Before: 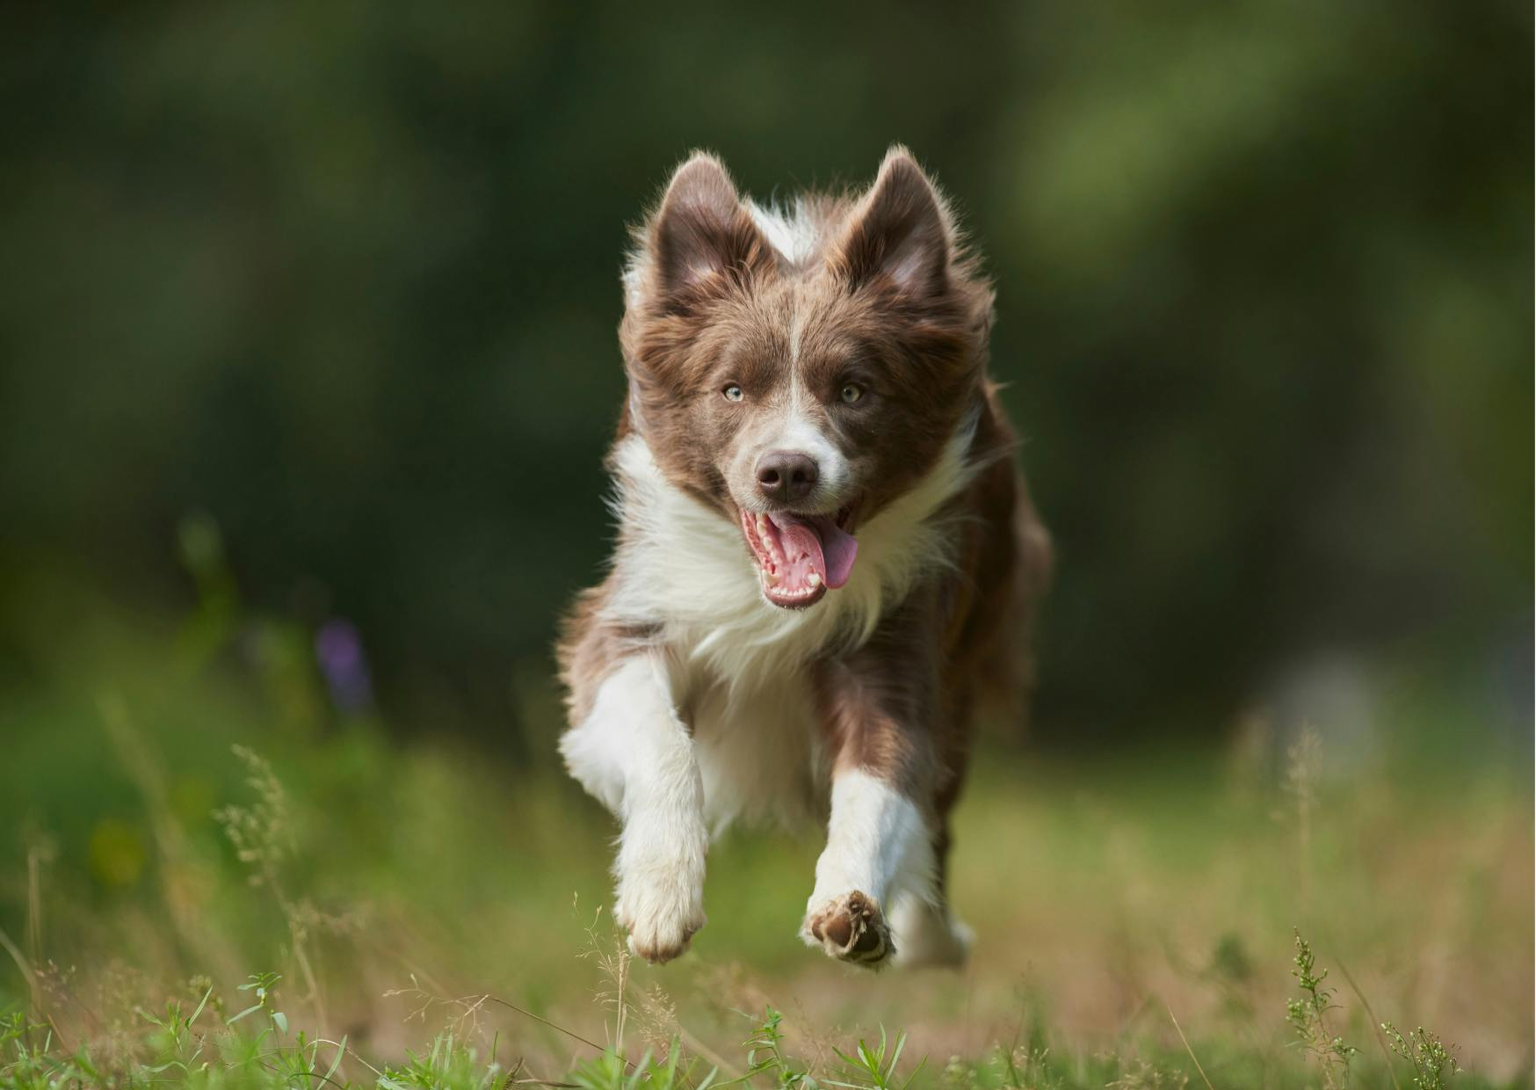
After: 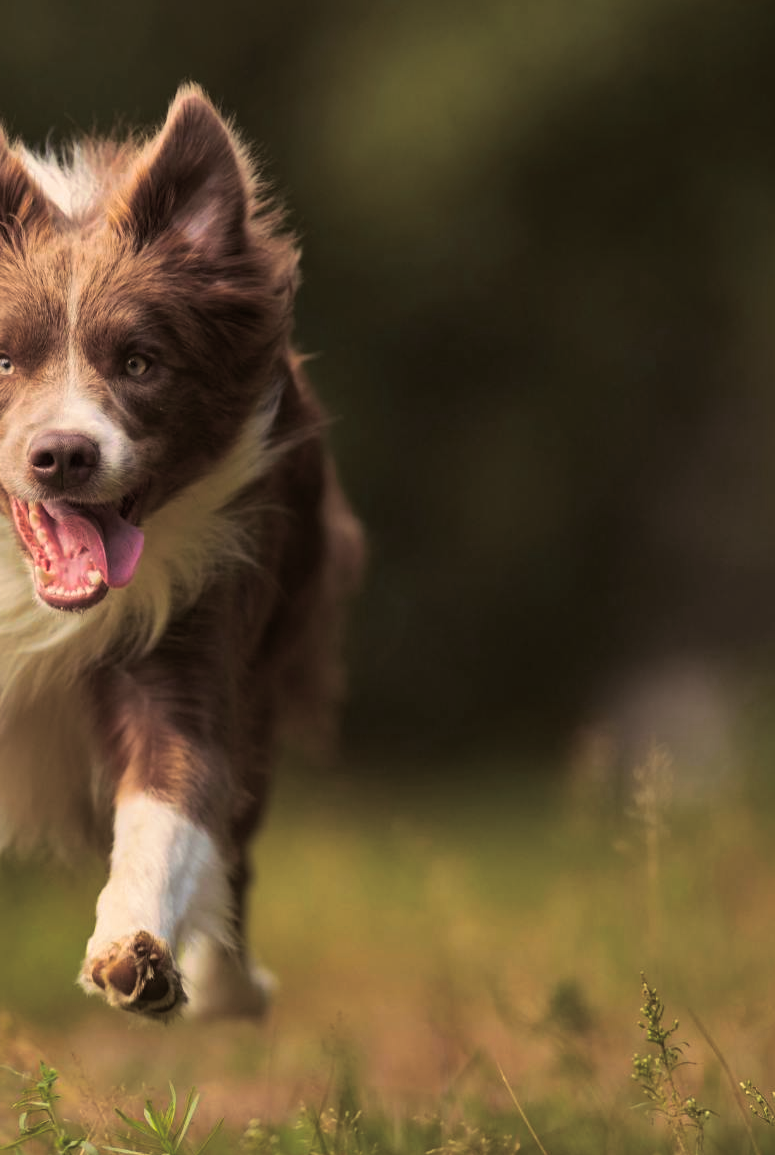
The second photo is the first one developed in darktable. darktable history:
color balance rgb: perceptual saturation grading › global saturation 20%, perceptual saturation grading › highlights -25%, perceptual saturation grading › shadows 25%, global vibrance 50%
color correction: highlights a* 11.96, highlights b* 11.58
crop: left 47.628%, top 6.643%, right 7.874%
split-toning: shadows › saturation 0.2
